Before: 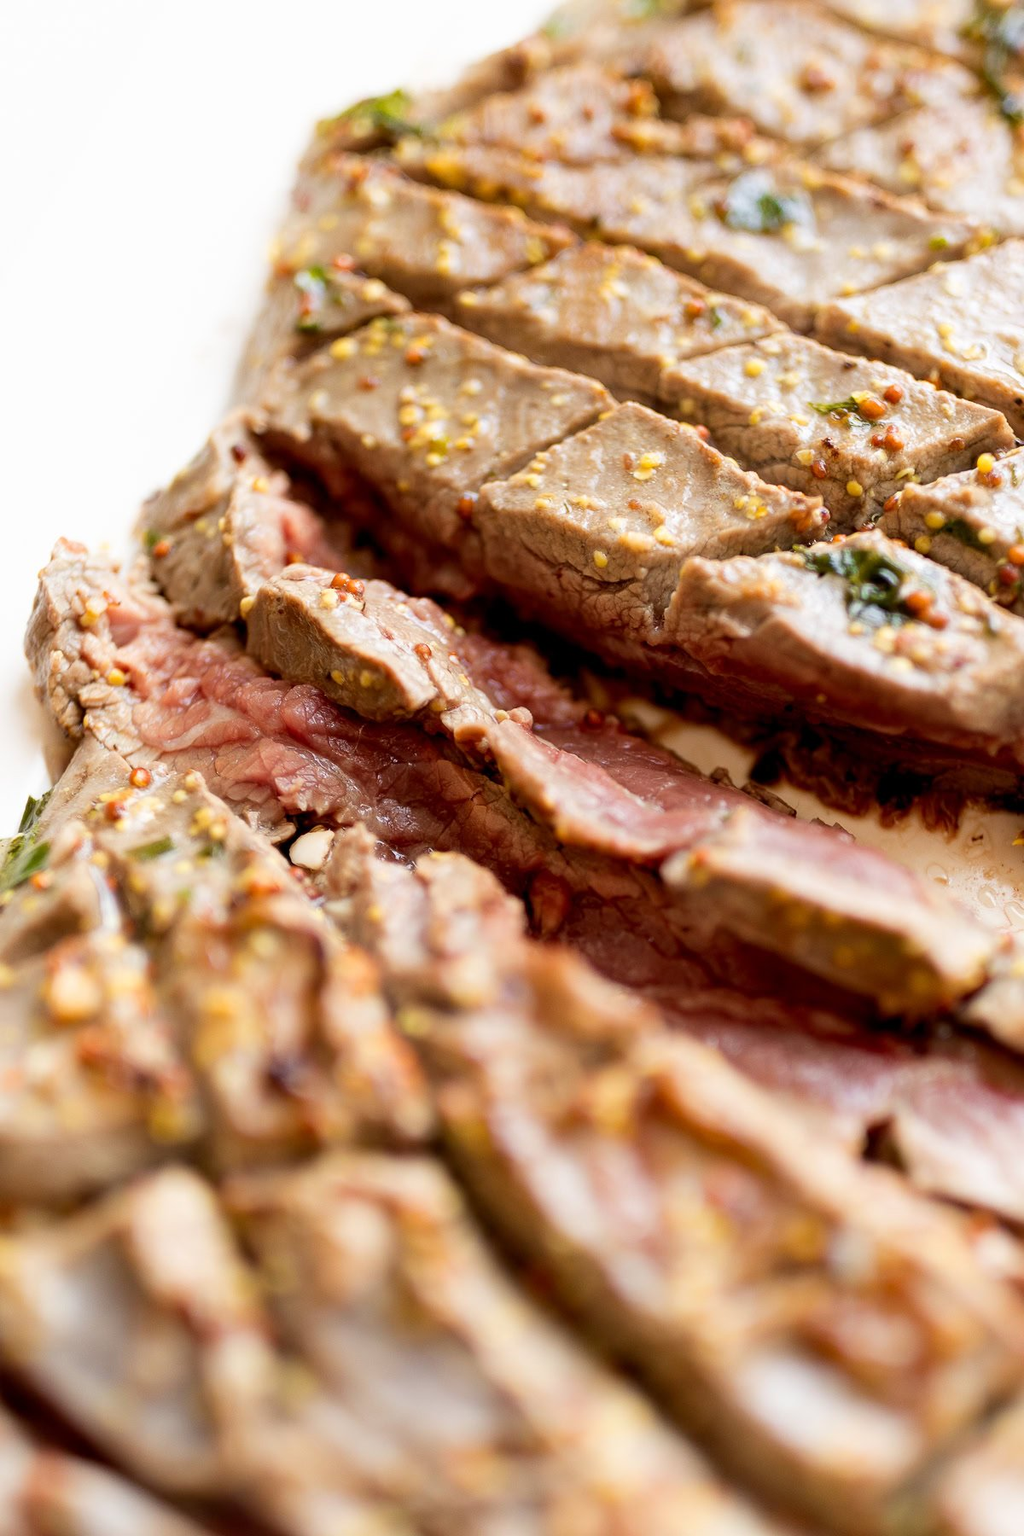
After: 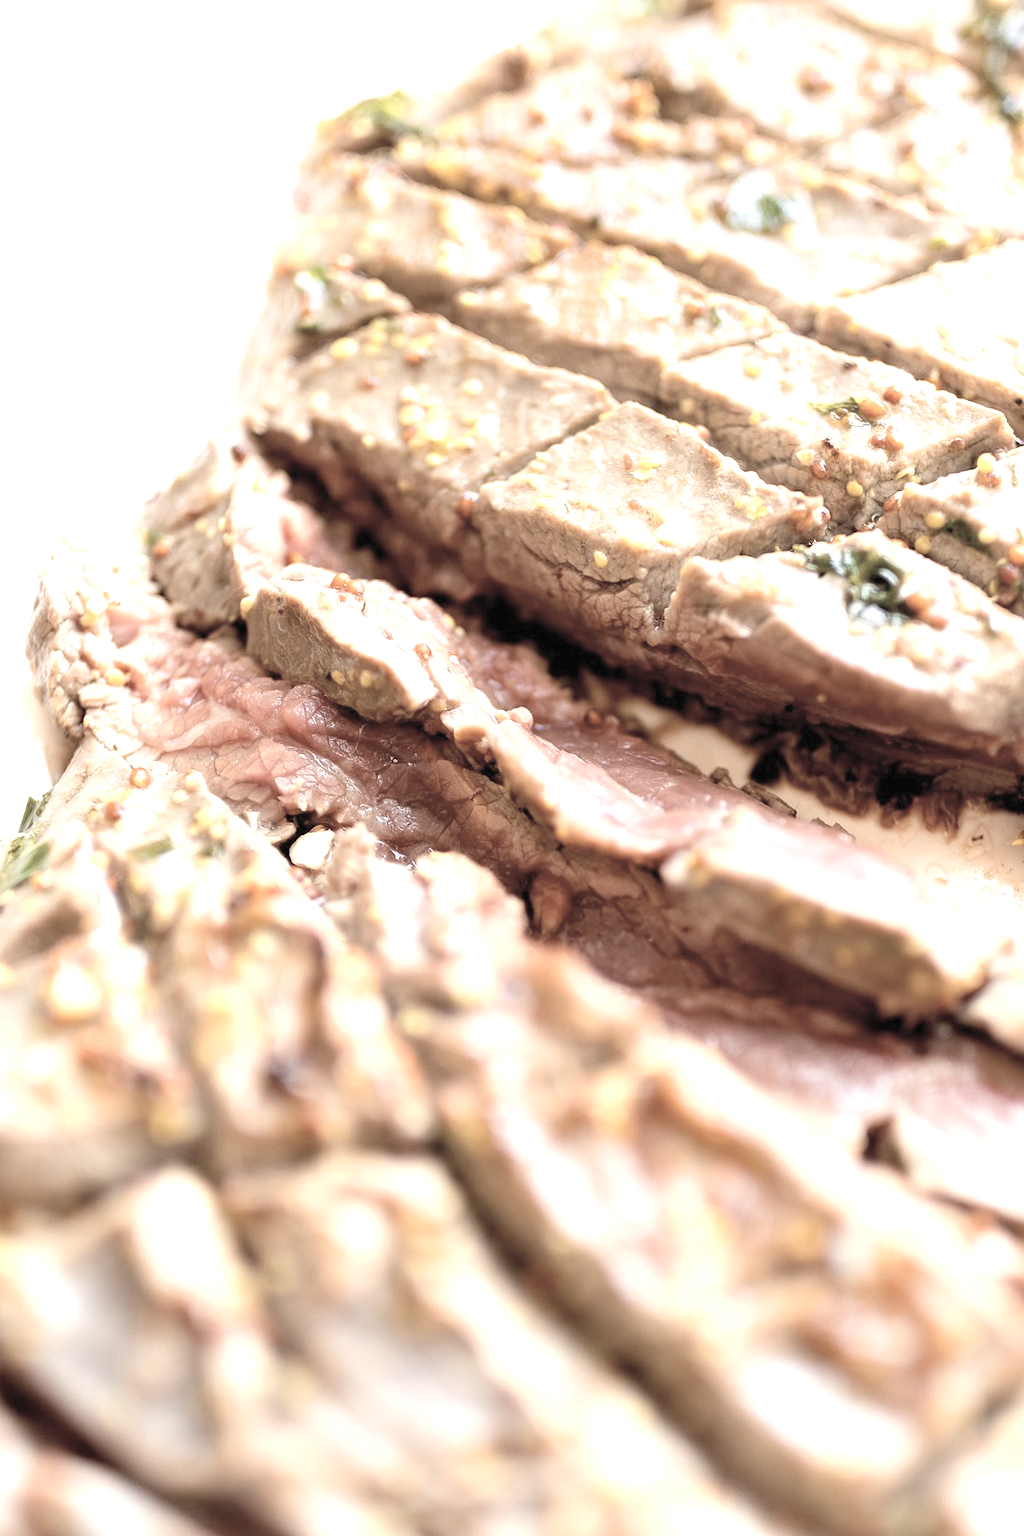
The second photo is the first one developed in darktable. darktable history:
contrast brightness saturation: brightness 0.187, saturation -0.505
exposure: black level correction 0, exposure 0.897 EV, compensate highlight preservation false
